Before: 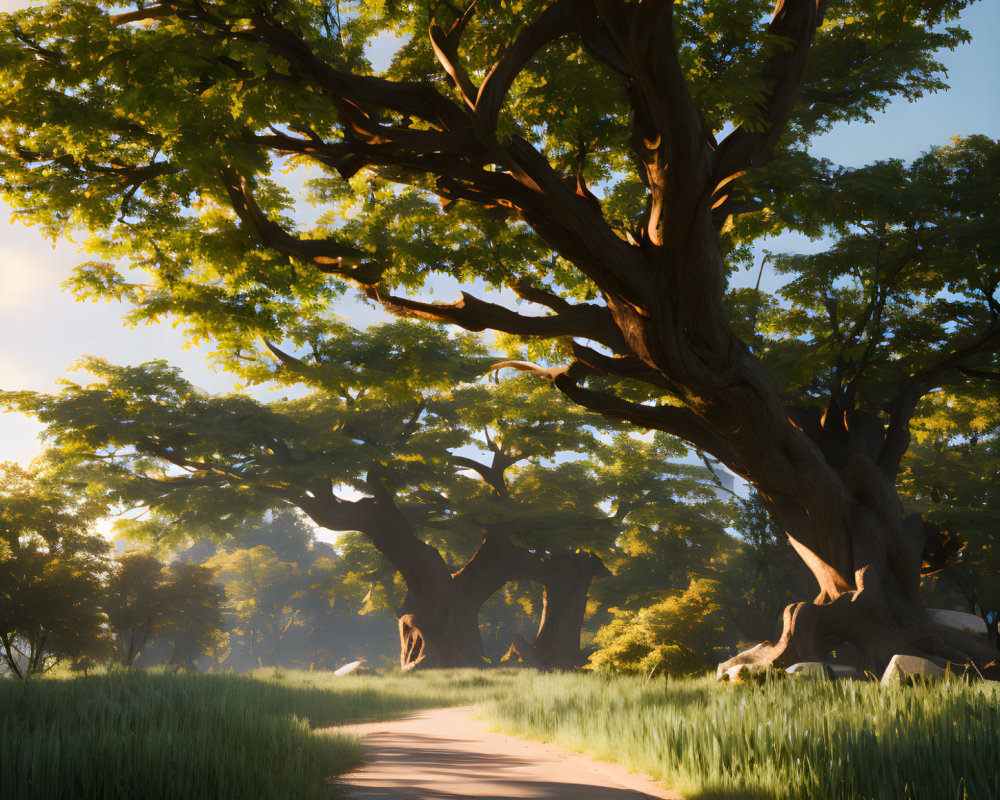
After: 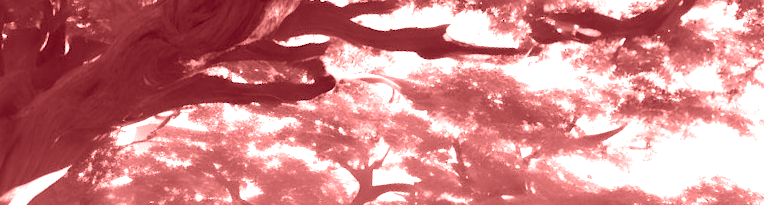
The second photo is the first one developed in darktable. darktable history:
crop and rotate: angle 16.12°, top 30.835%, bottom 35.653%
exposure: exposure 1.25 EV, compensate exposure bias true, compensate highlight preservation false
colorize: saturation 60%, source mix 100%
